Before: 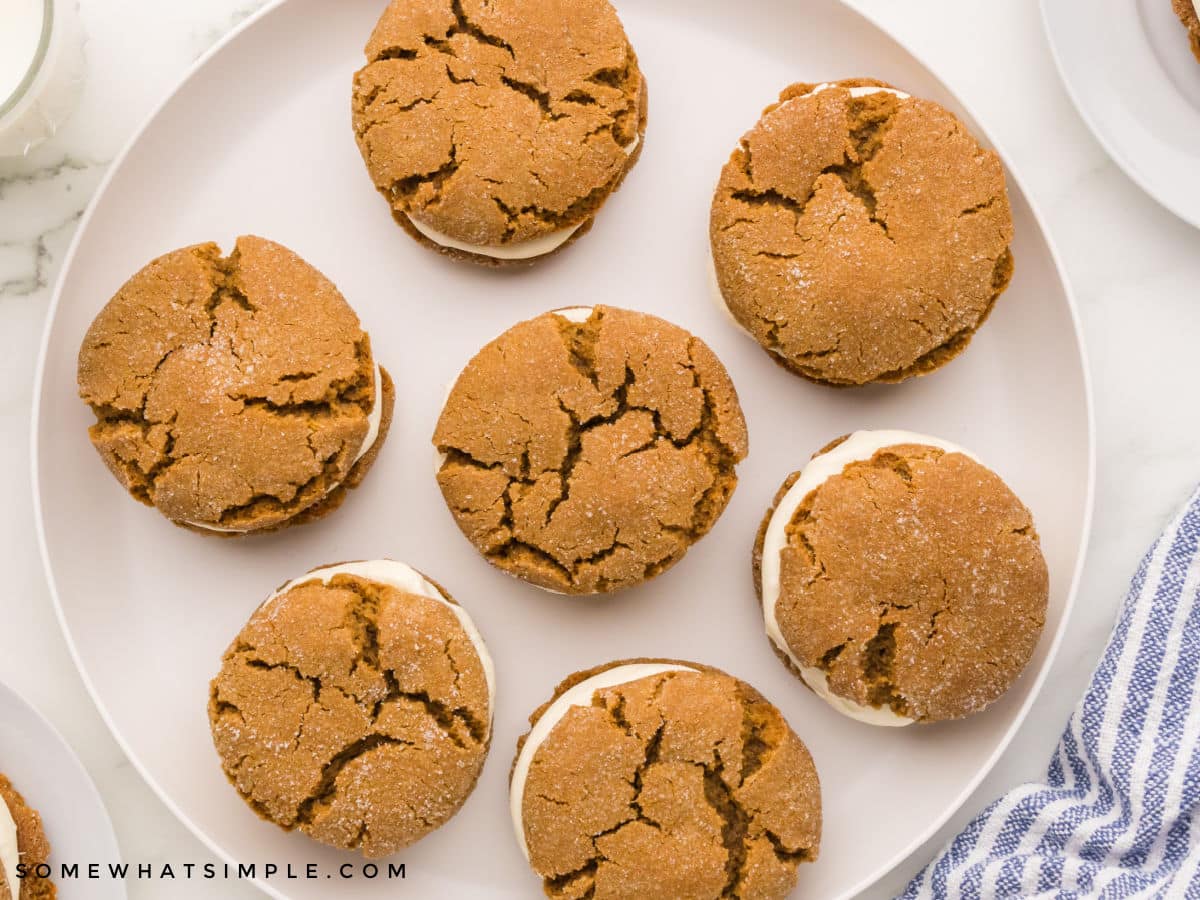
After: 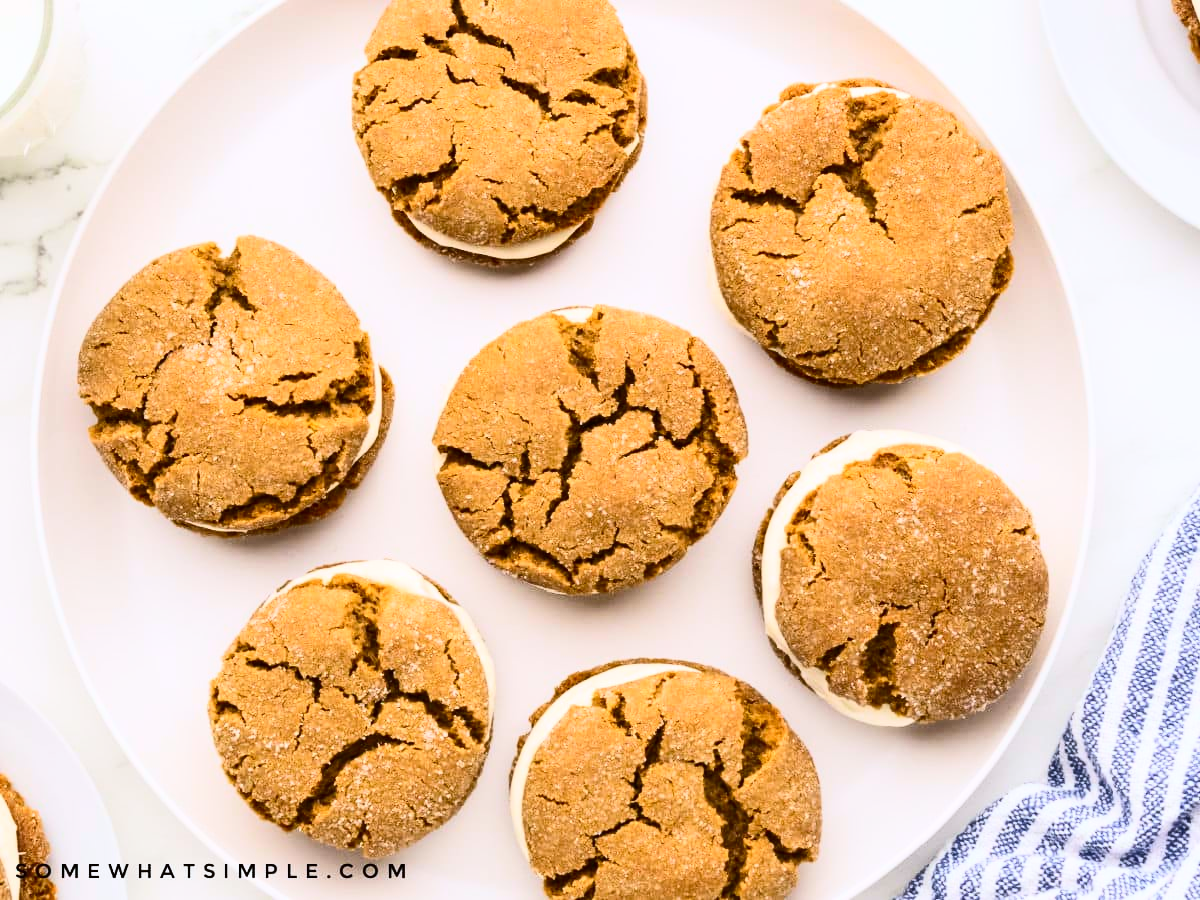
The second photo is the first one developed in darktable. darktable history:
white balance: red 0.976, blue 1.04
contrast brightness saturation: contrast 0.4, brightness 0.1, saturation 0.21
